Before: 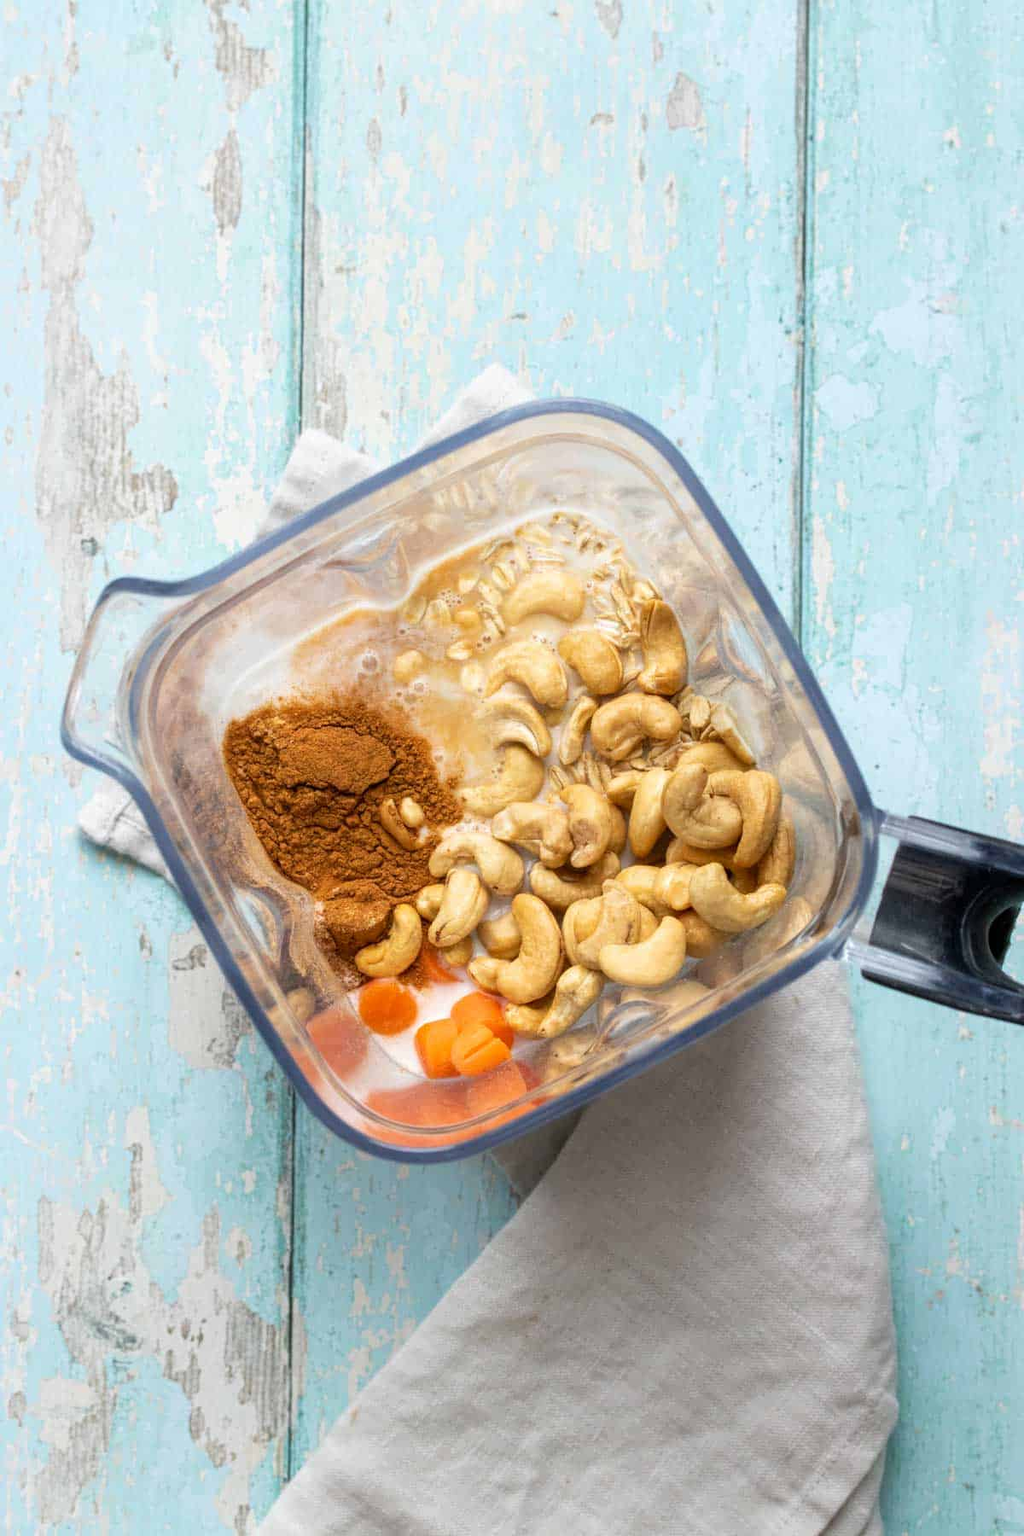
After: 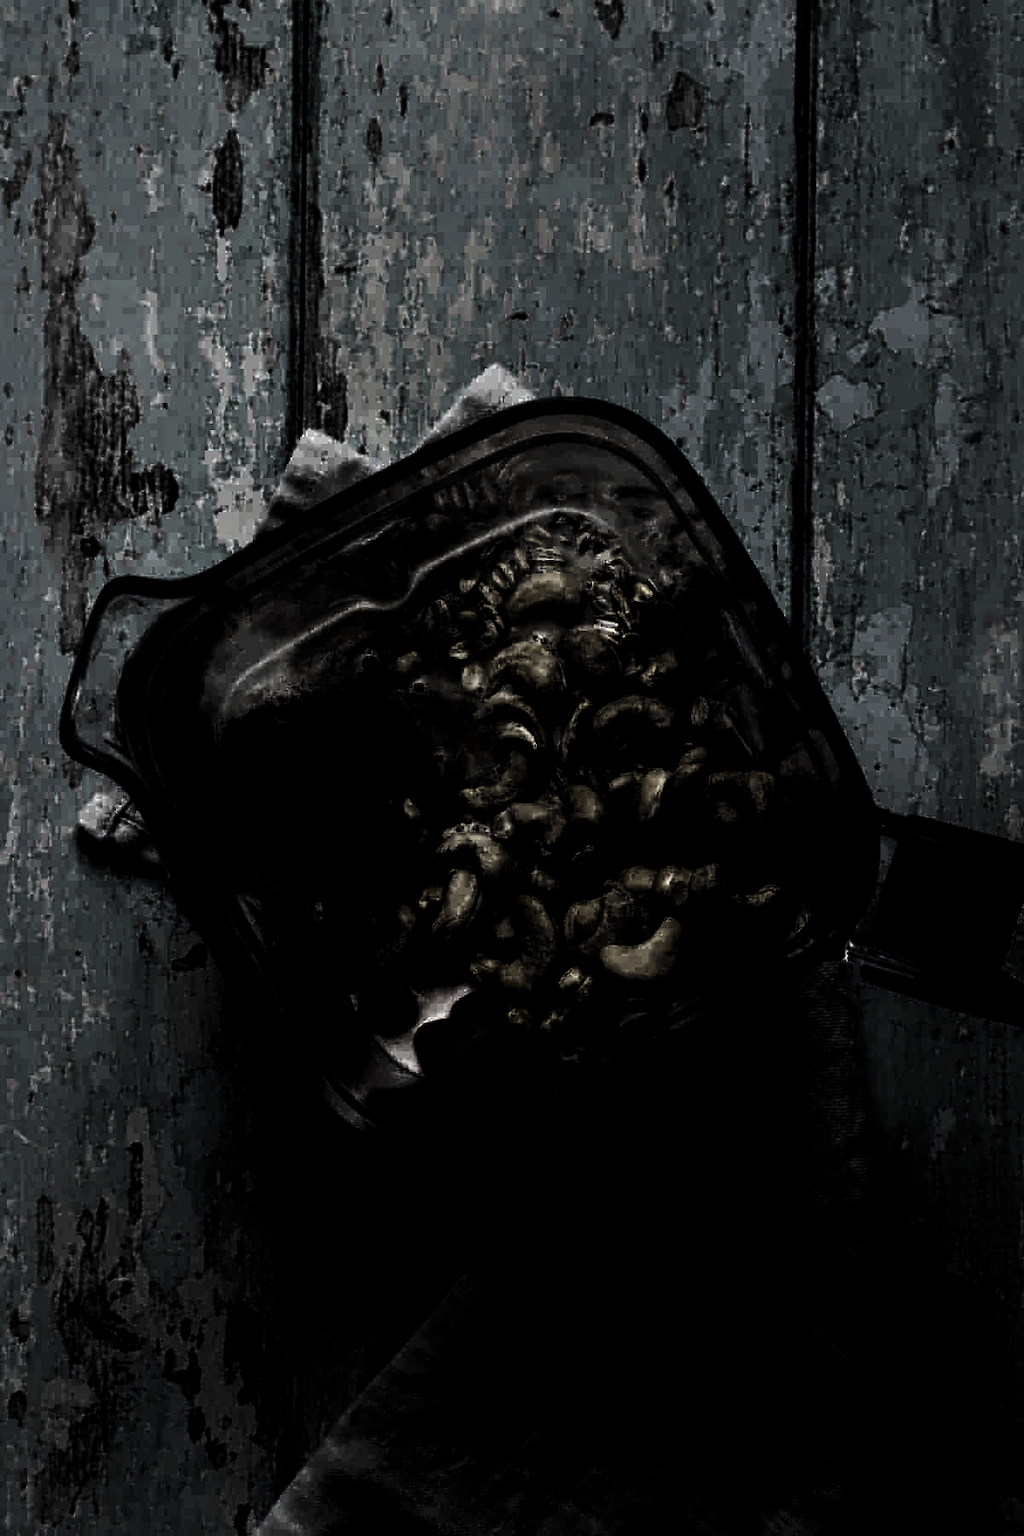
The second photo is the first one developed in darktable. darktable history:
levels: levels [0.721, 0.937, 0.997]
shadows and highlights: shadows 20.96, highlights -81.15, soften with gaussian
